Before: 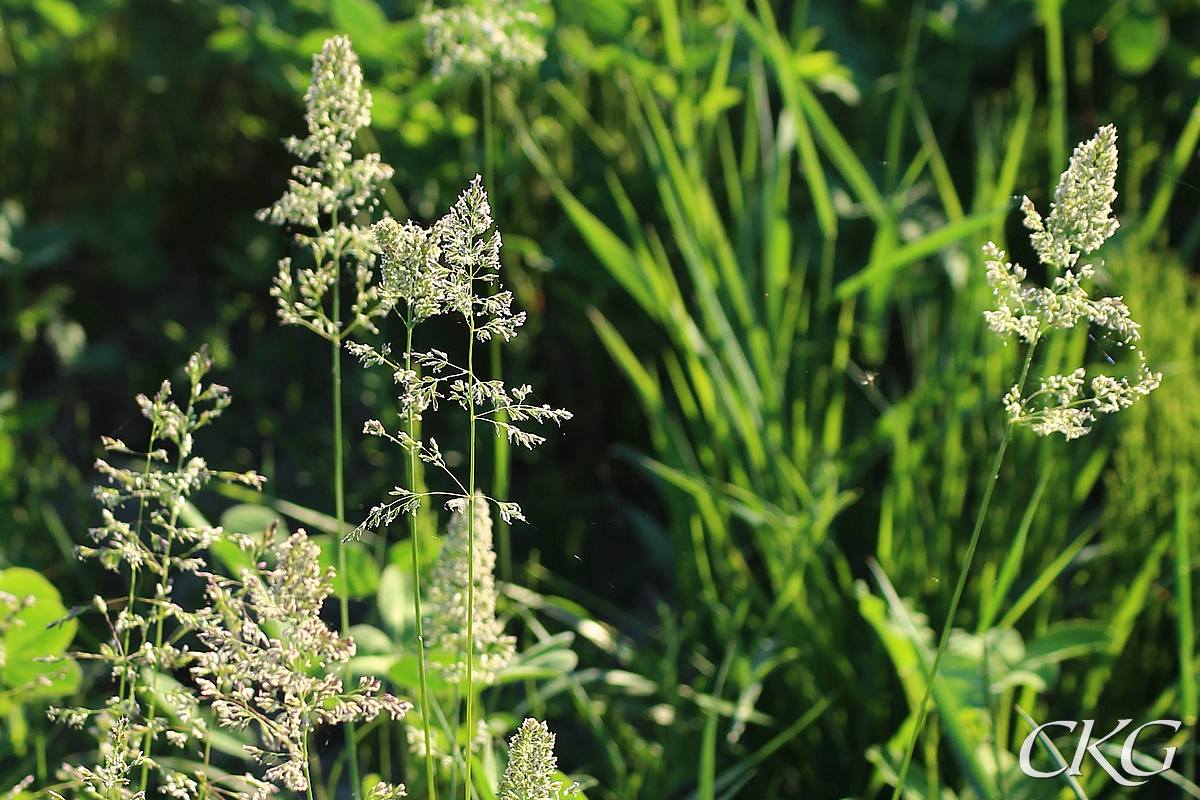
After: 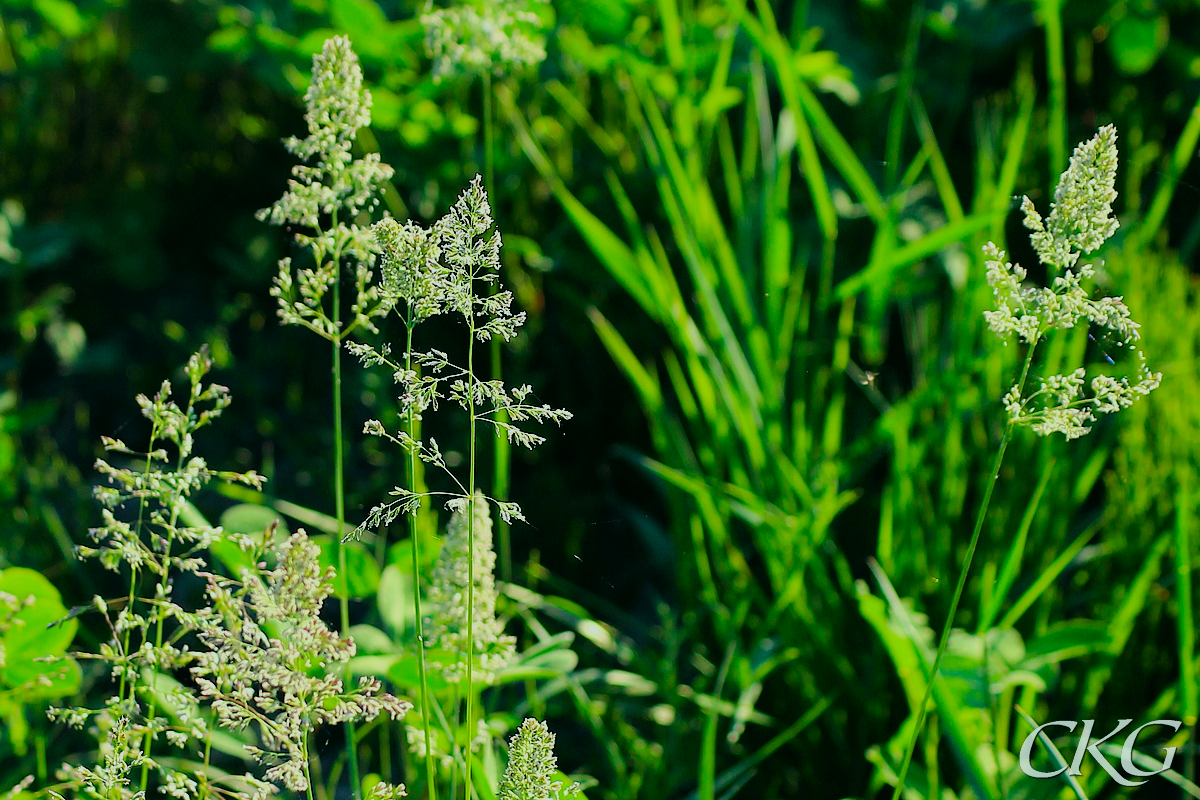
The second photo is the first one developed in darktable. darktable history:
filmic rgb: hardness 4.17
color correction: highlights a* -7.33, highlights b* 1.26, shadows a* -3.55, saturation 1.4
